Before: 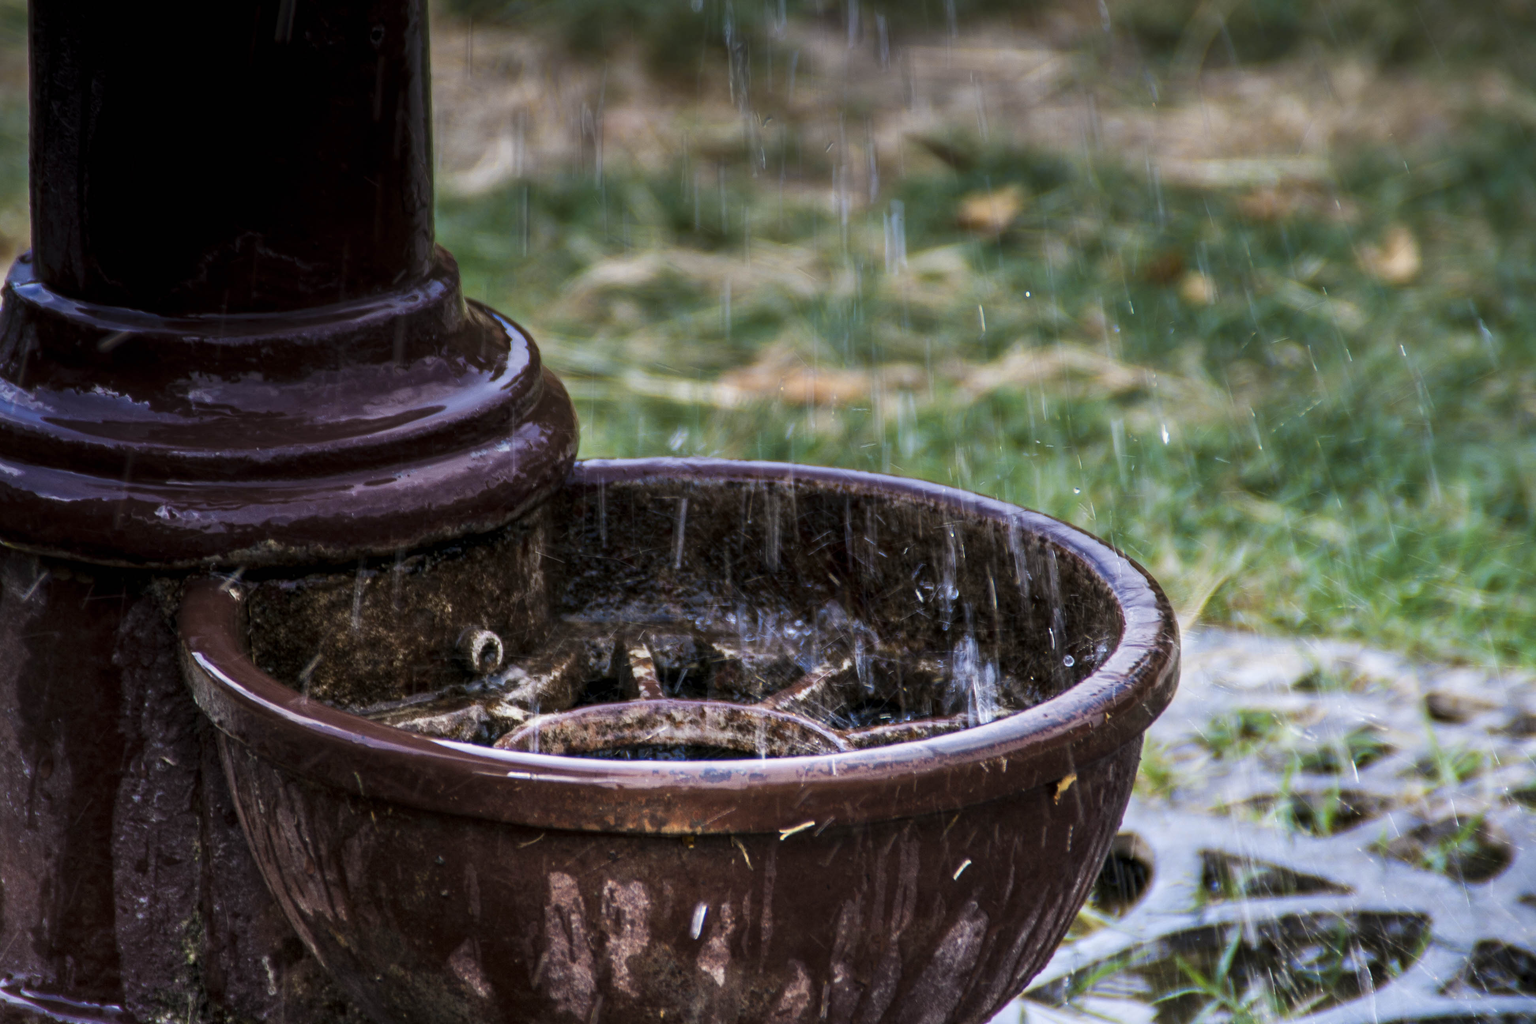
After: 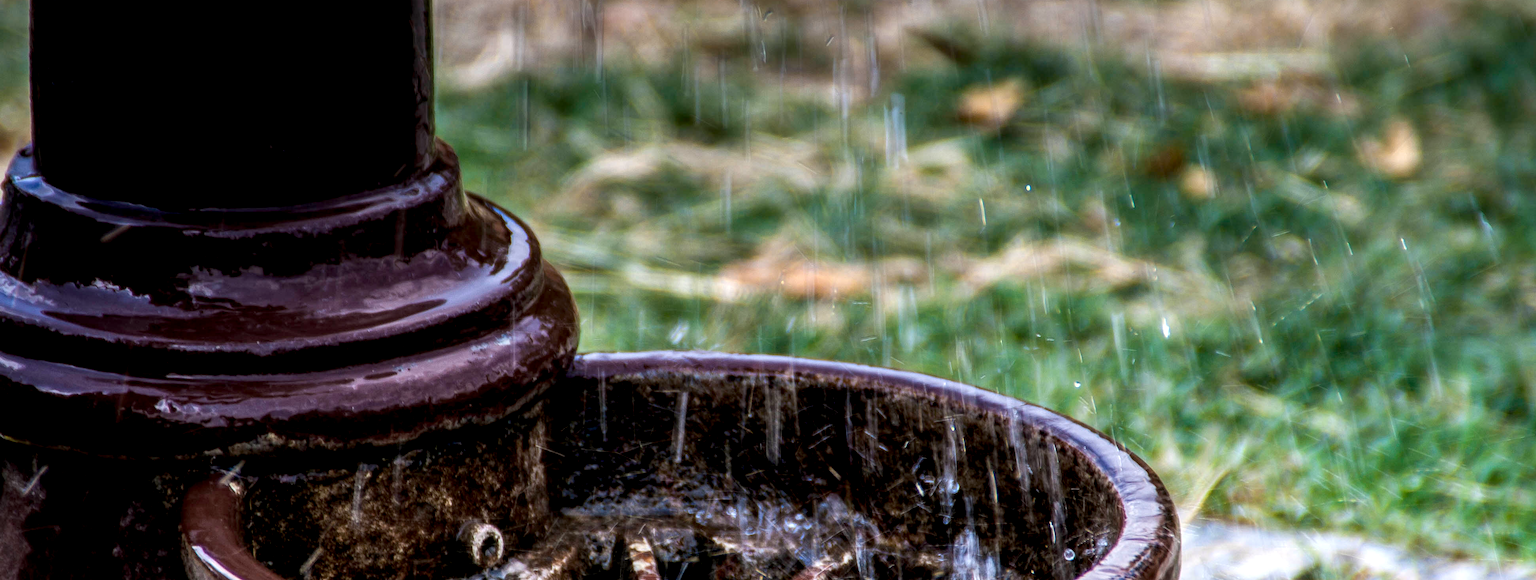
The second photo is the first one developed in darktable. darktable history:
local contrast: detail 130%
exposure: black level correction 0.005, exposure 0.276 EV, compensate highlight preservation false
crop and rotate: top 10.442%, bottom 32.817%
